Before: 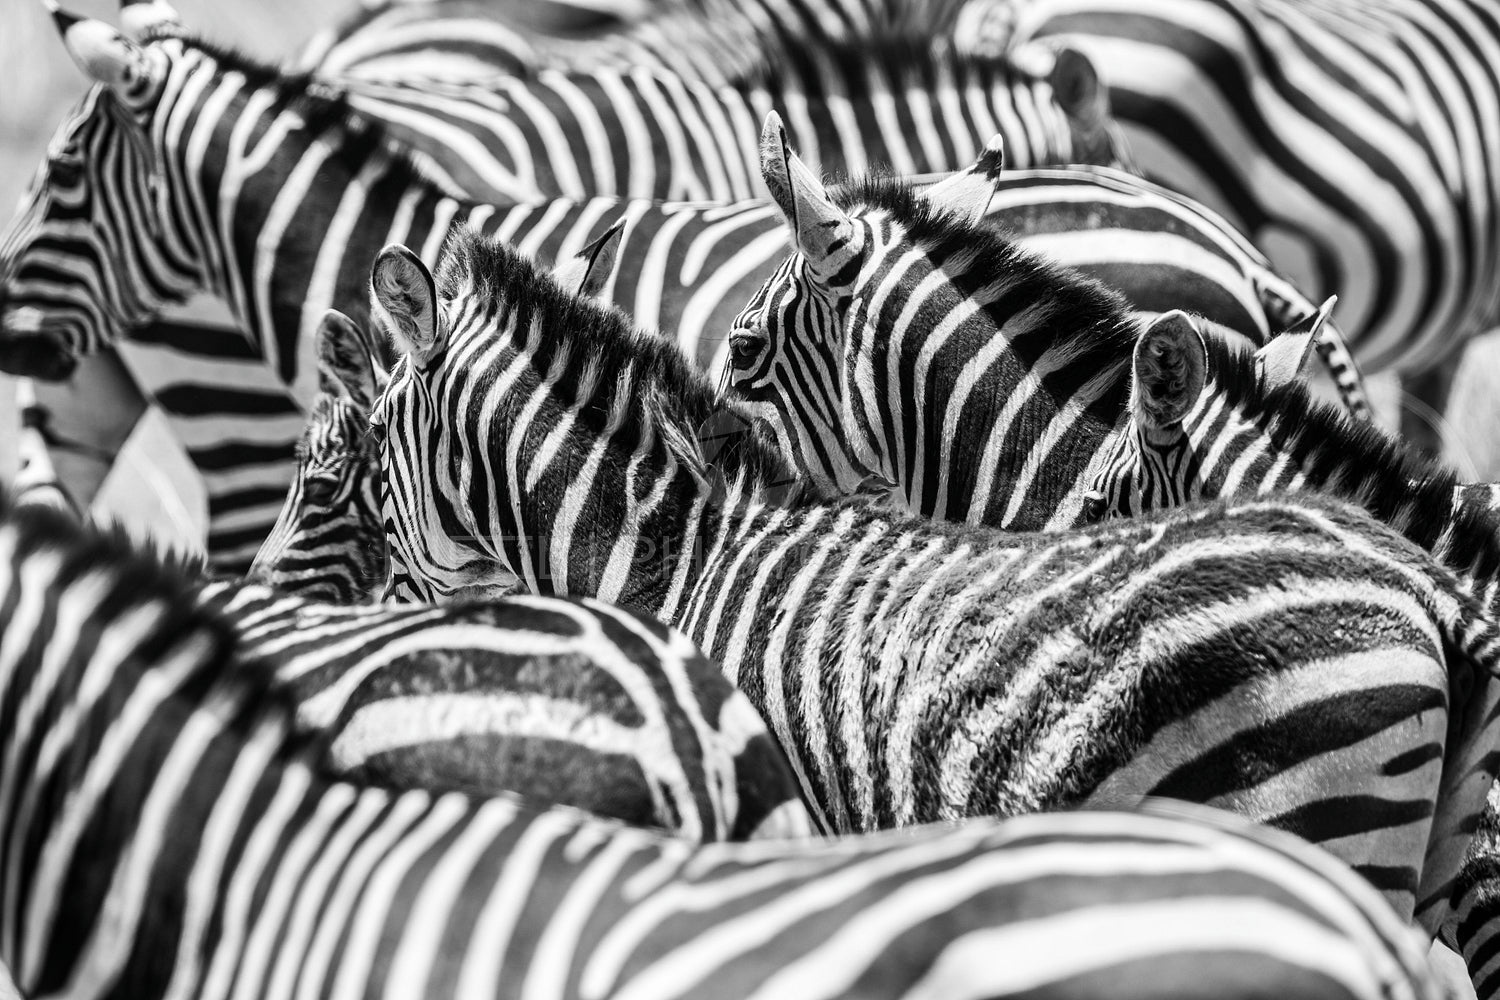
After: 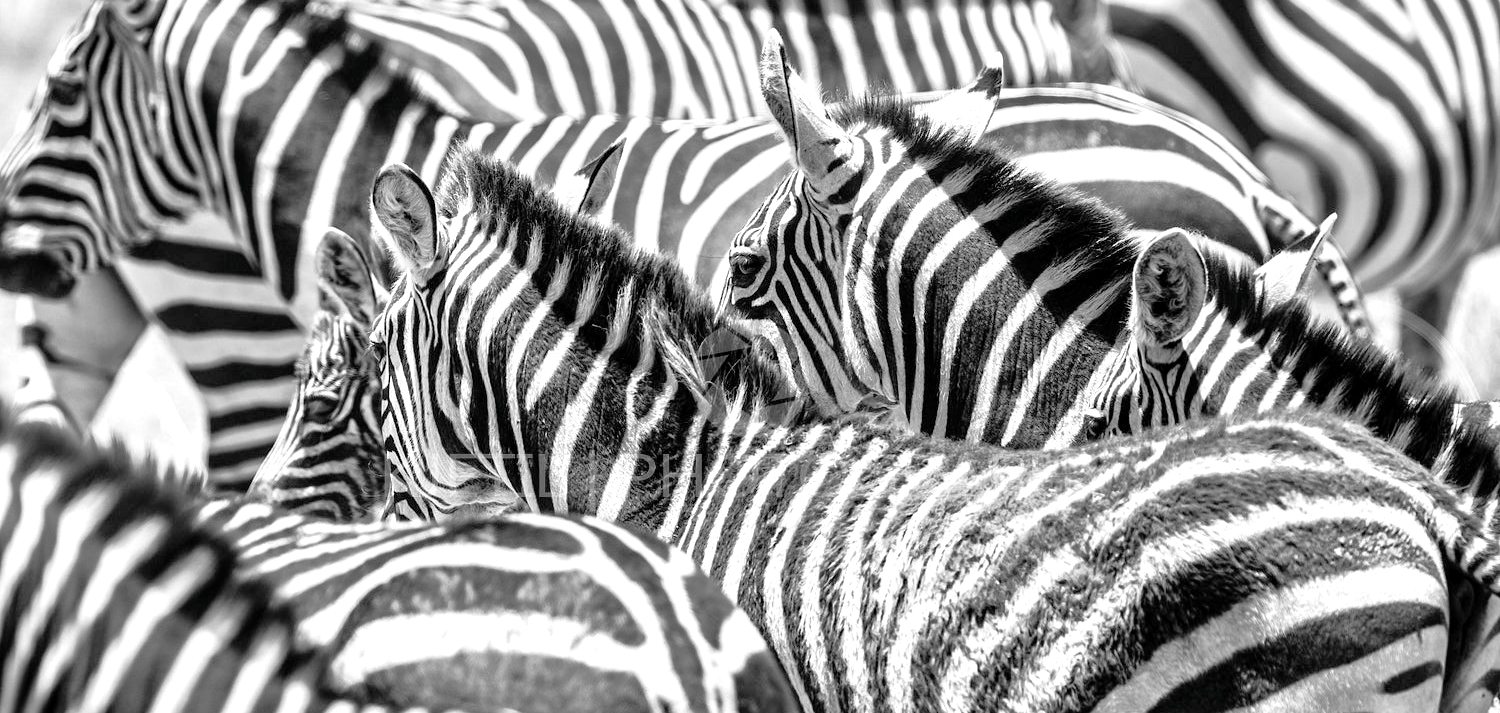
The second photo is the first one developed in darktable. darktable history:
tone equalizer: -7 EV 0.152 EV, -6 EV 0.612 EV, -5 EV 1.15 EV, -4 EV 1.29 EV, -3 EV 1.16 EV, -2 EV 0.6 EV, -1 EV 0.165 EV, mask exposure compensation -0.513 EV
crop and rotate: top 8.249%, bottom 20.373%
exposure: black level correction 0.001, exposure 0.499 EV, compensate highlight preservation false
